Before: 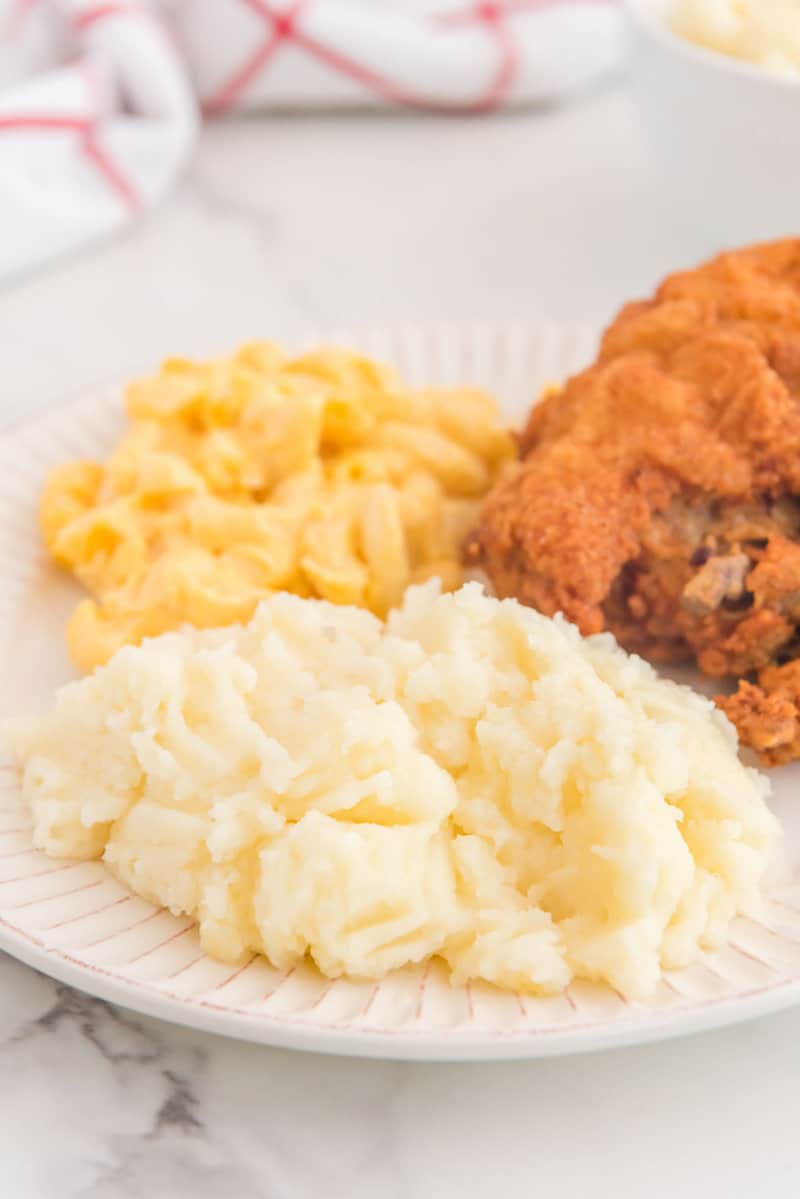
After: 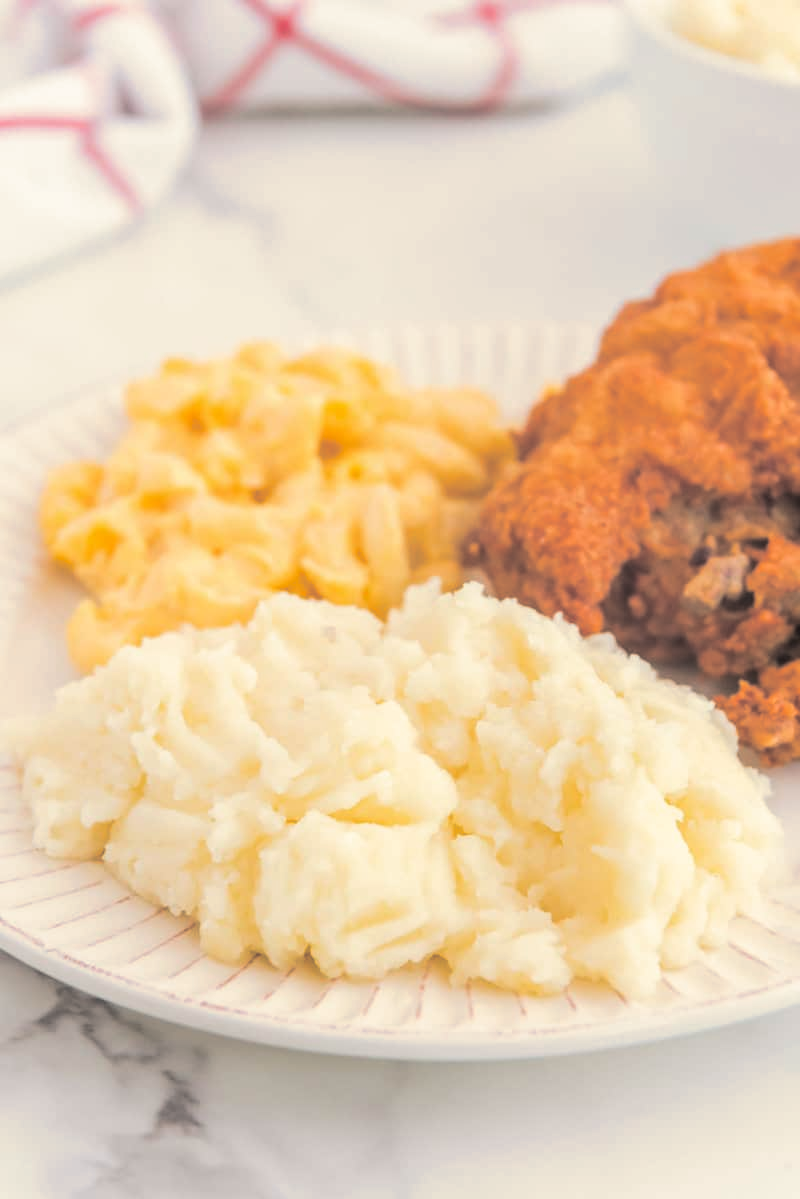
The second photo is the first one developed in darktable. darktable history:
exposure: black level correction 0.001, compensate highlight preservation false
split-toning: shadows › hue 43.2°, shadows › saturation 0, highlights › hue 50.4°, highlights › saturation 1
